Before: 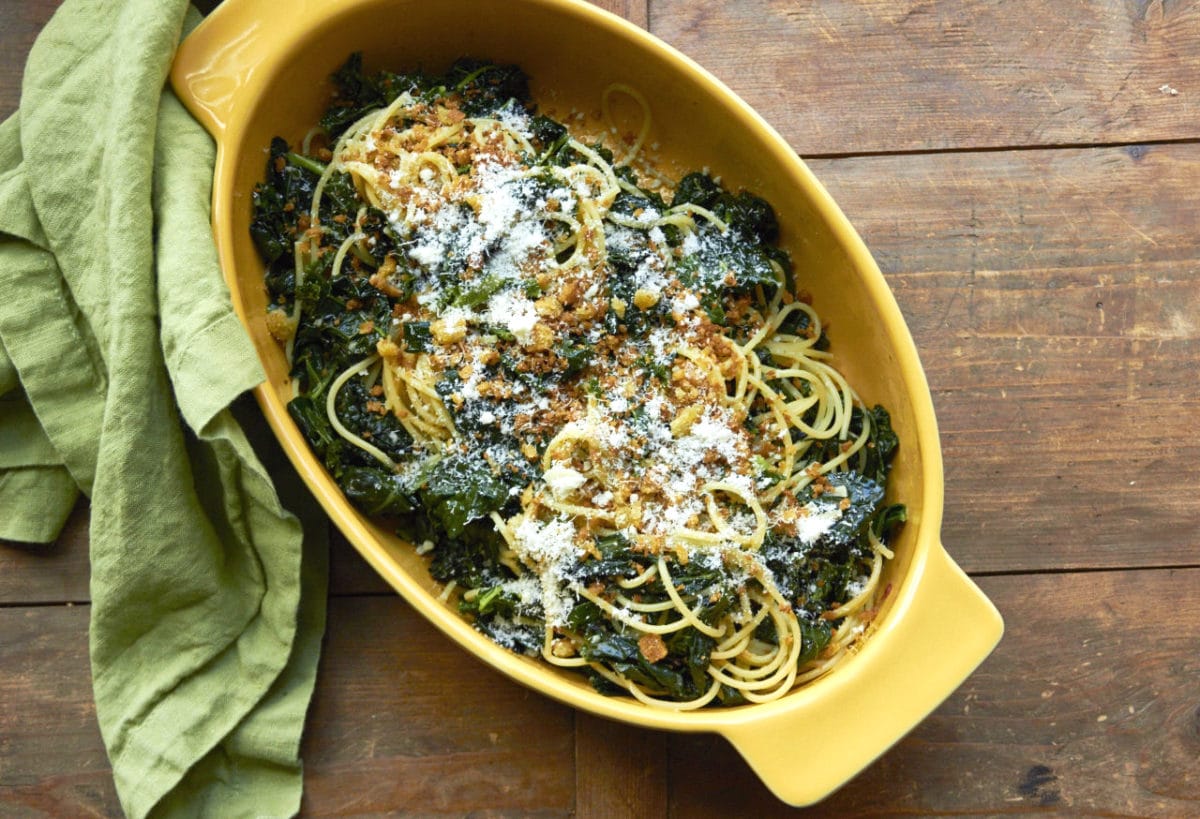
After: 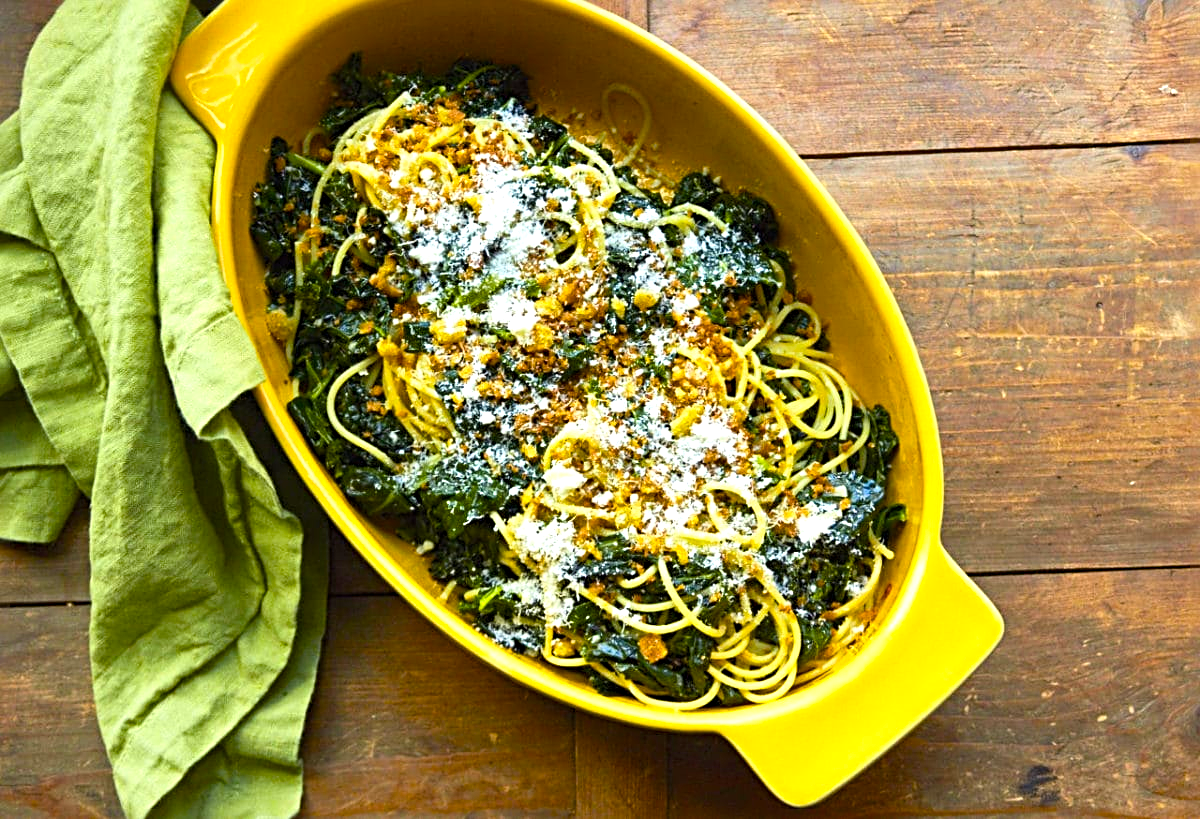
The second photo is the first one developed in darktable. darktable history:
color balance rgb: linear chroma grading › global chroma 41.449%, perceptual saturation grading › global saturation 0.094%, global vibrance 20%
exposure: exposure 0.291 EV, compensate highlight preservation false
sharpen: radius 3.974
contrast brightness saturation: contrast 0.096, brightness 0.013, saturation 0.017
